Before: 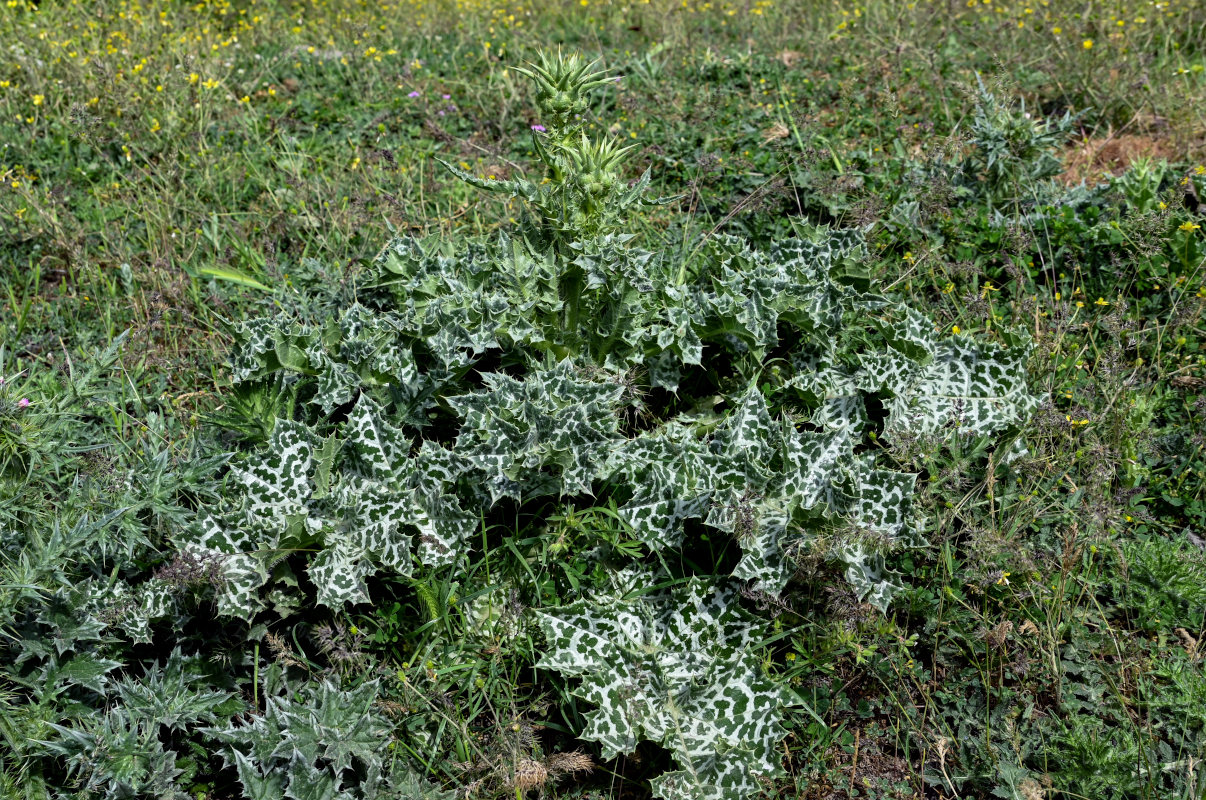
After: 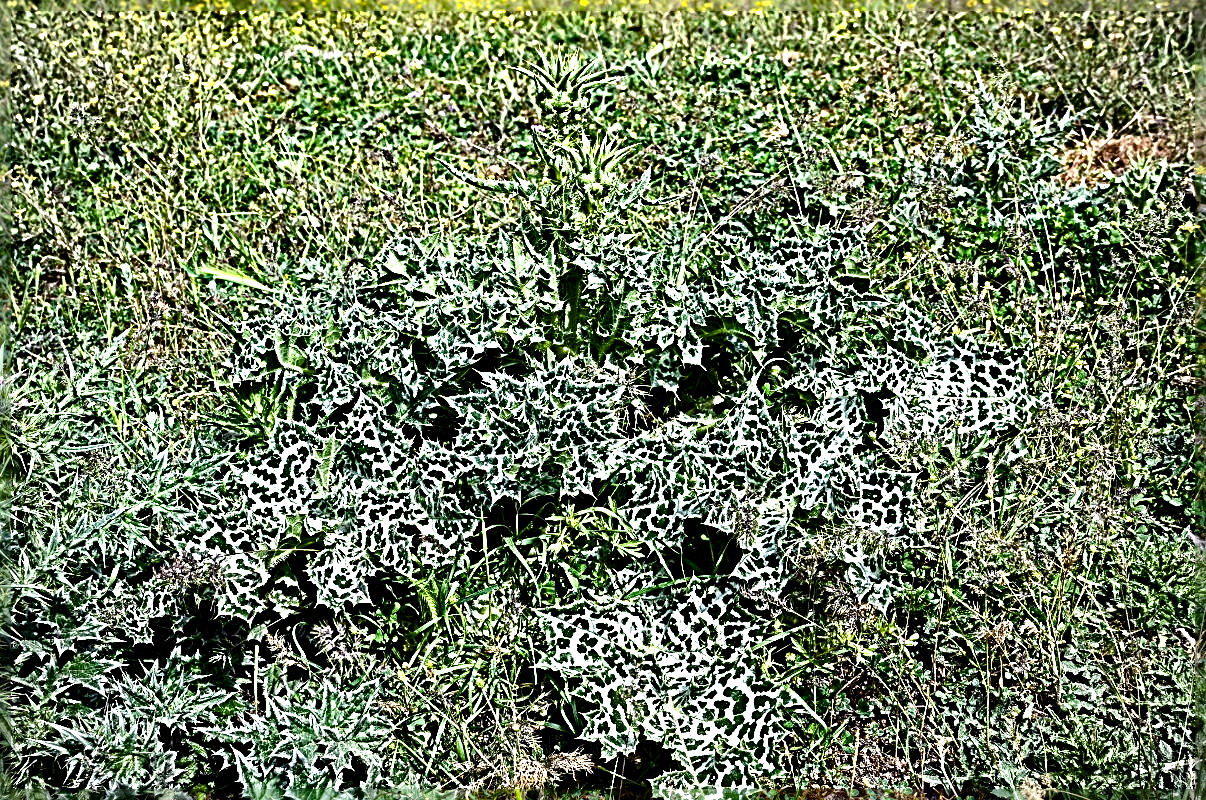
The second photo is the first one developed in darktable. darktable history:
vignetting: on, module defaults
exposure: black level correction 0, exposure 0.889 EV, compensate highlight preservation false
color balance rgb: perceptual saturation grading › global saturation 0.322%, perceptual saturation grading › mid-tones 6.215%, perceptual saturation grading › shadows 72.158%, perceptual brilliance grading › global brilliance 14.24%, perceptual brilliance grading › shadows -35.844%, saturation formula JzAzBz (2021)
sharpen: radius 4.023, amount 1.985
